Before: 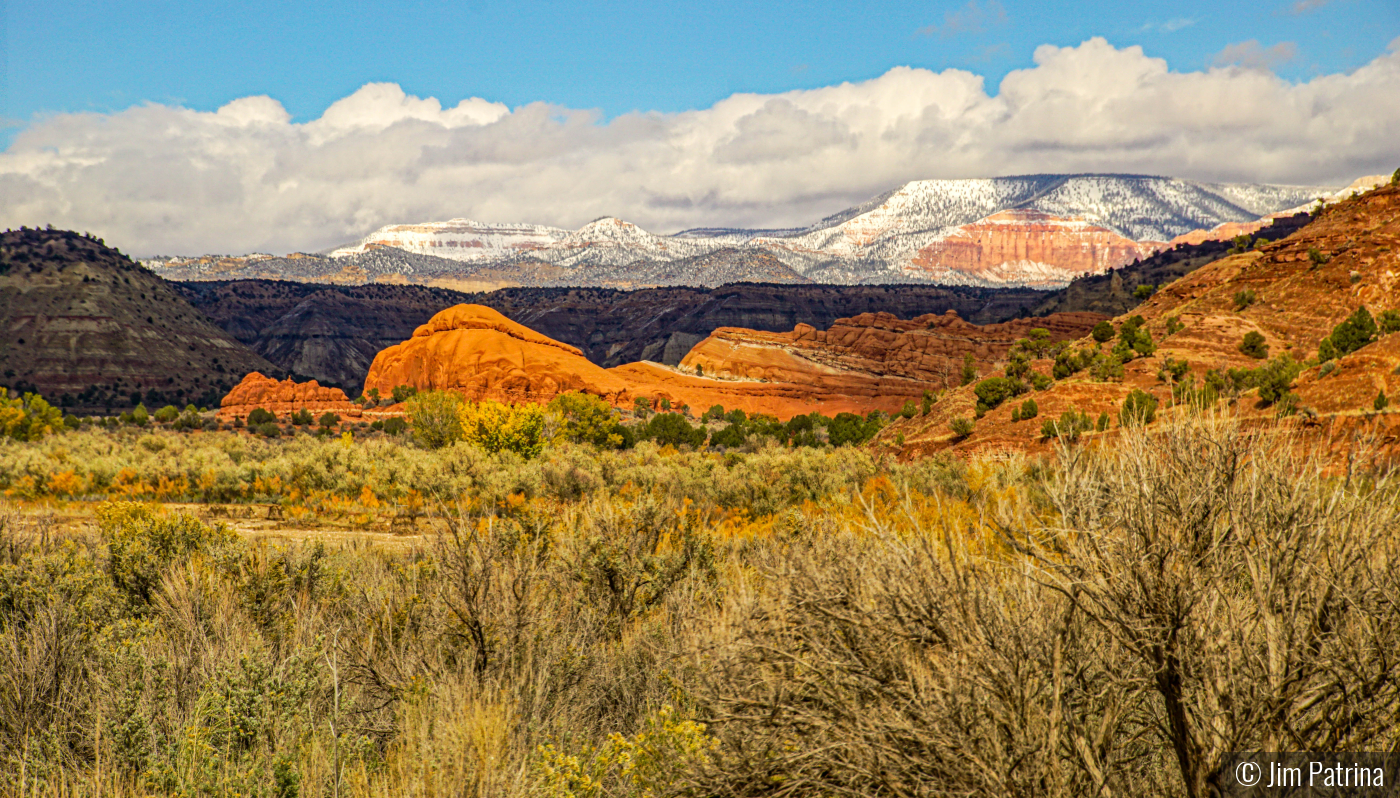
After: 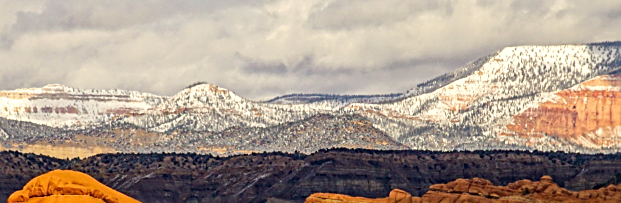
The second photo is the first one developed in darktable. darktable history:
sharpen: on, module defaults
crop: left 28.969%, top 16.826%, right 26.627%, bottom 57.693%
shadows and highlights: shadows 31.48, highlights -31.26, soften with gaussian
